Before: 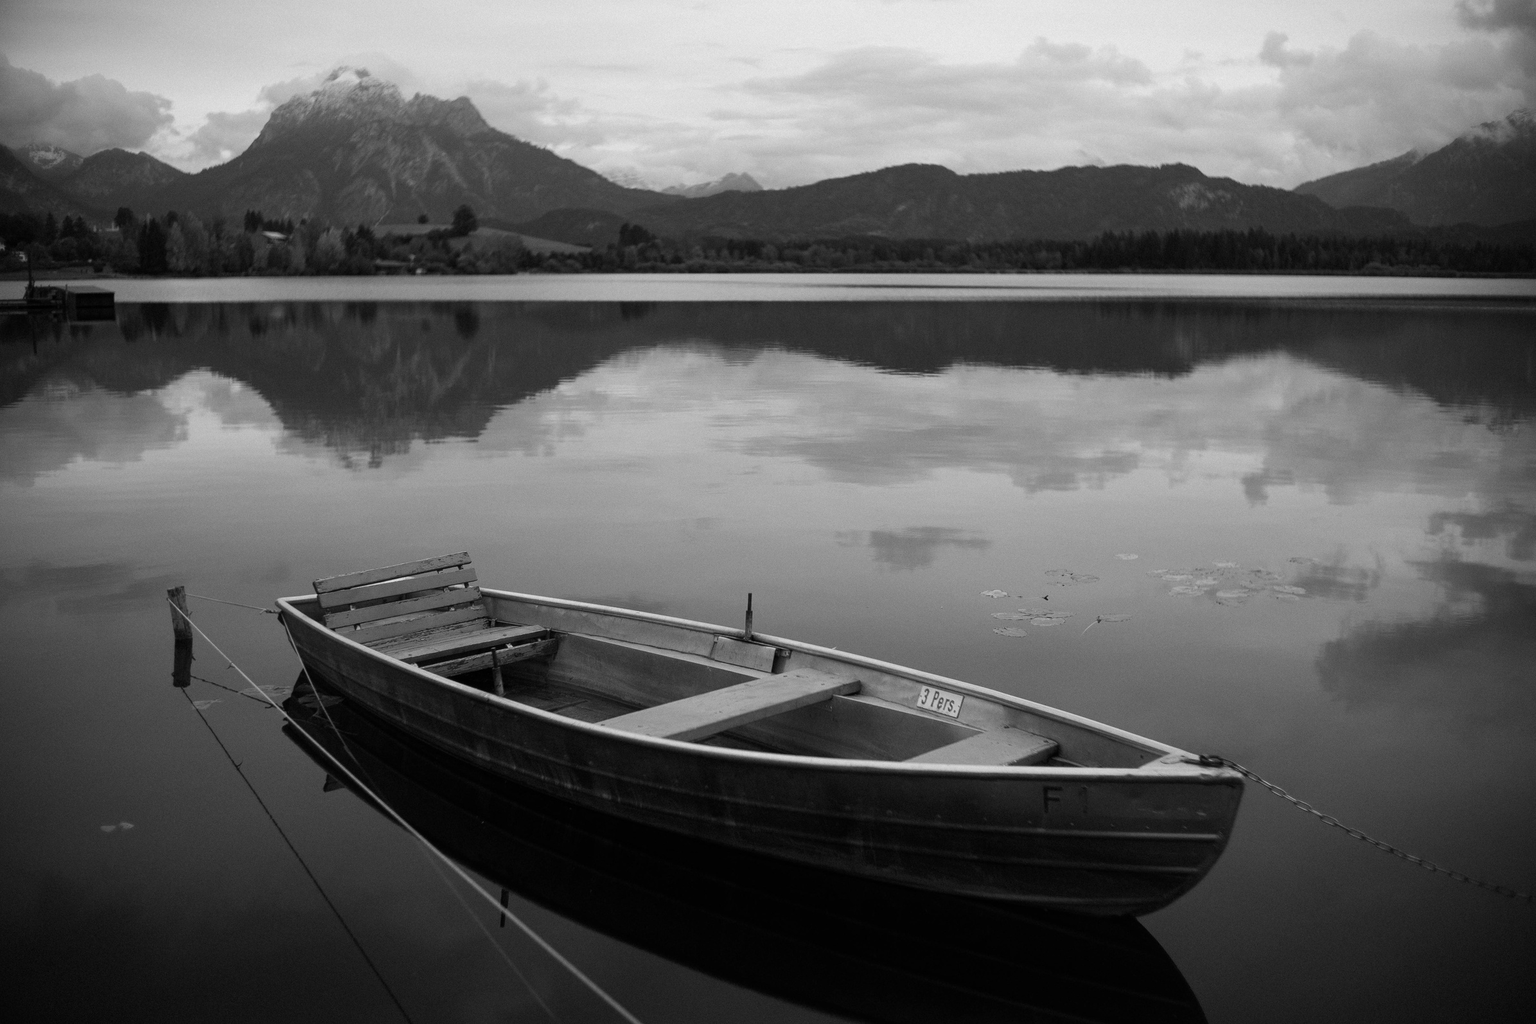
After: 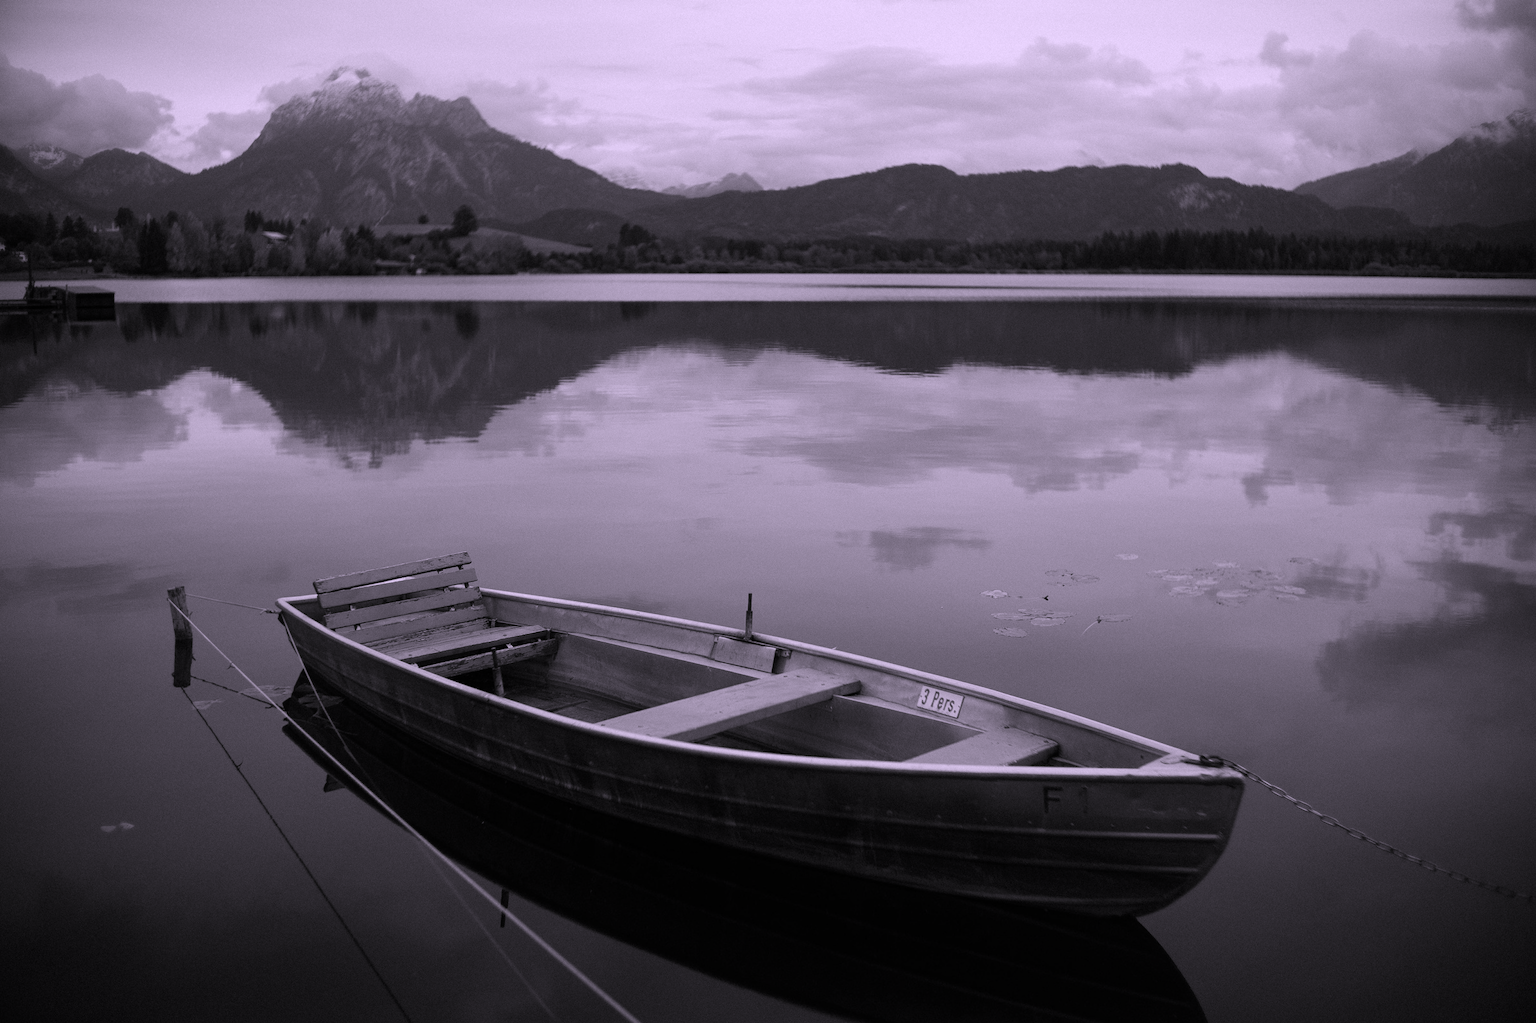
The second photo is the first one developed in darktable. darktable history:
exposure: exposure -0.177 EV, compensate highlight preservation false
color correction: highlights a* 15.46, highlights b* -20.56
